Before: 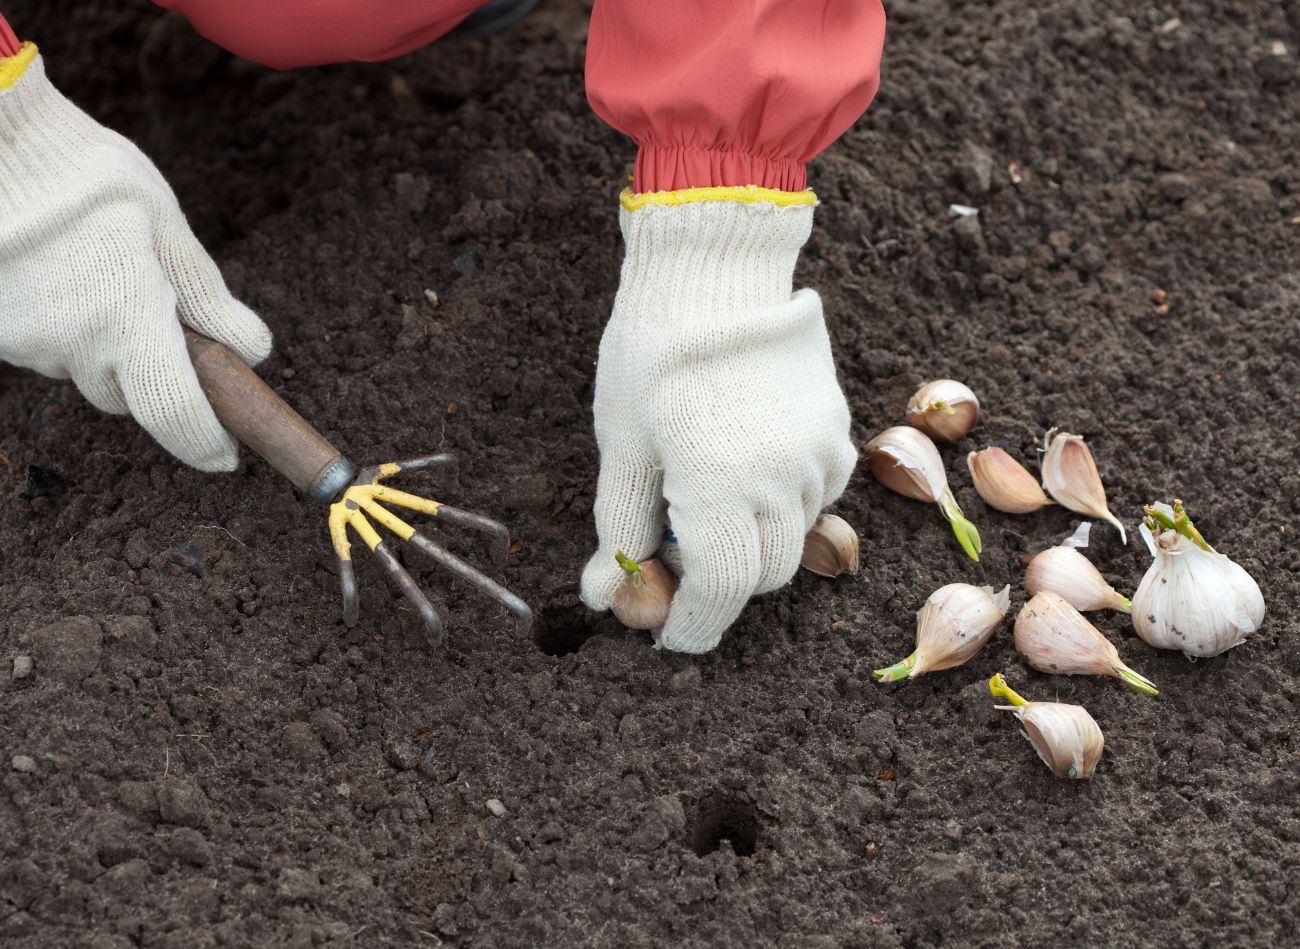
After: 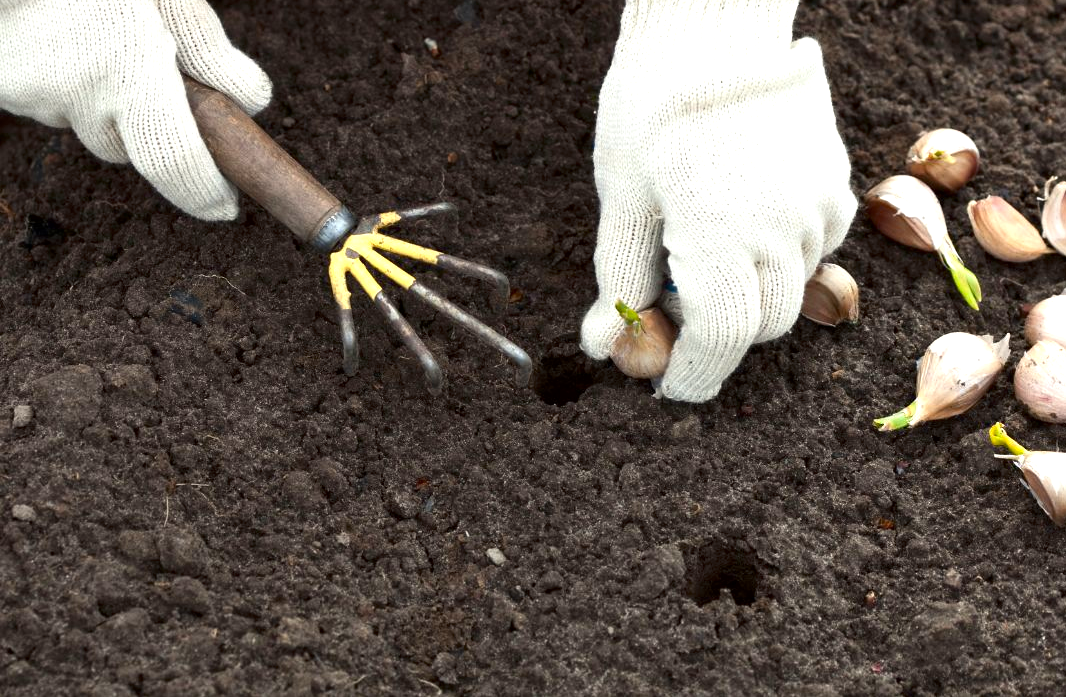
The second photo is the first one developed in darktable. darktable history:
exposure: black level correction 0.001, exposure 0.675 EV, compensate highlight preservation false
color correction: highlights b* 3
contrast brightness saturation: contrast 0.07, brightness -0.13, saturation 0.06
crop: top 26.531%, right 17.959%
